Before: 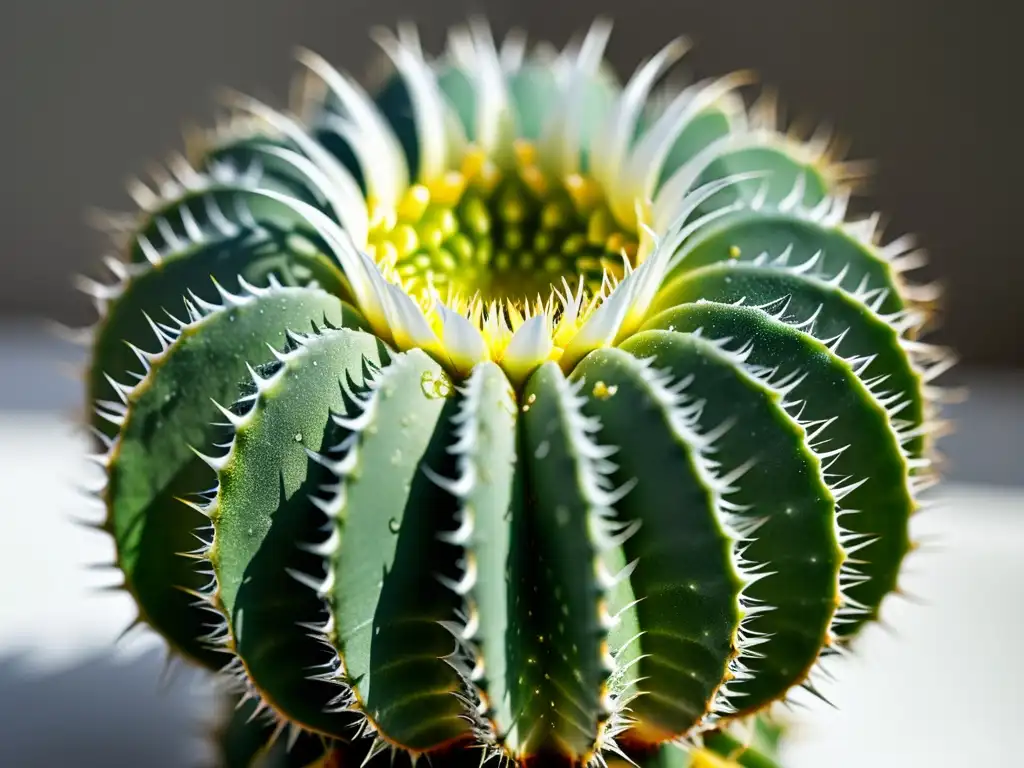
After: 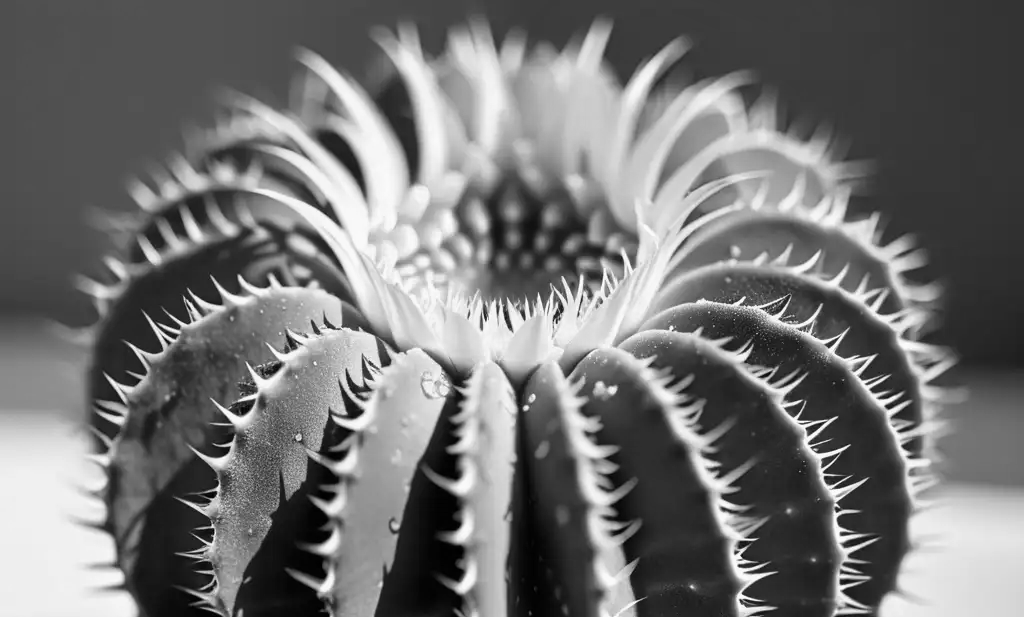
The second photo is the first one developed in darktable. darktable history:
crop: bottom 19.644%
tone equalizer: on, module defaults
monochrome: a 32, b 64, size 2.3
